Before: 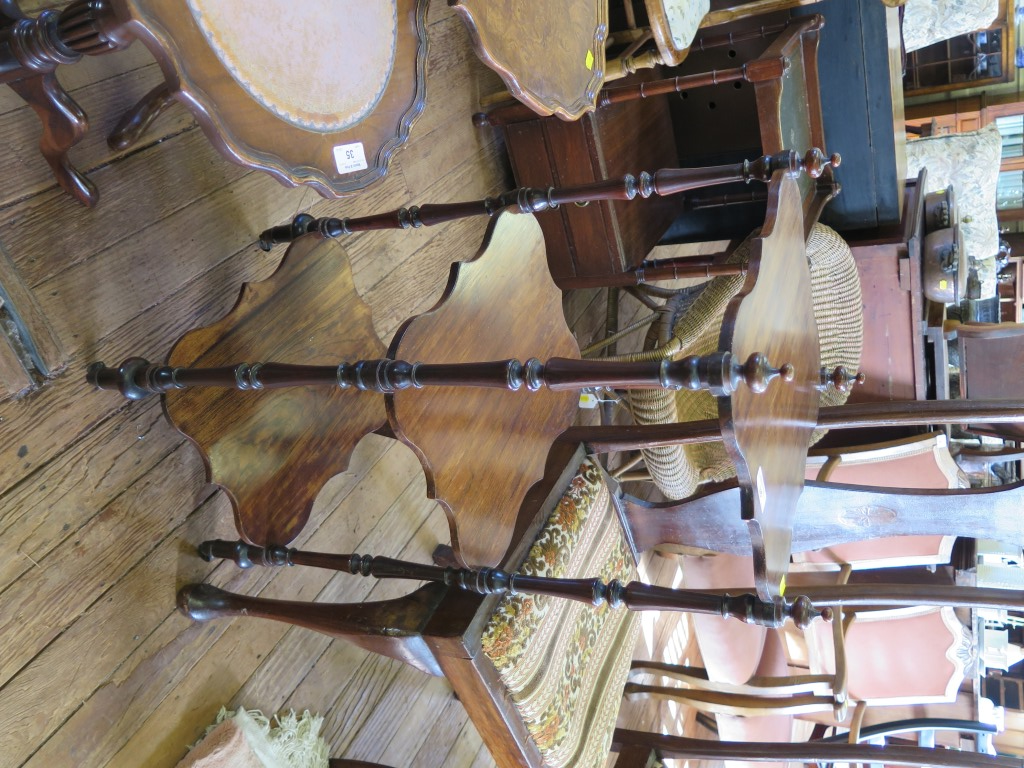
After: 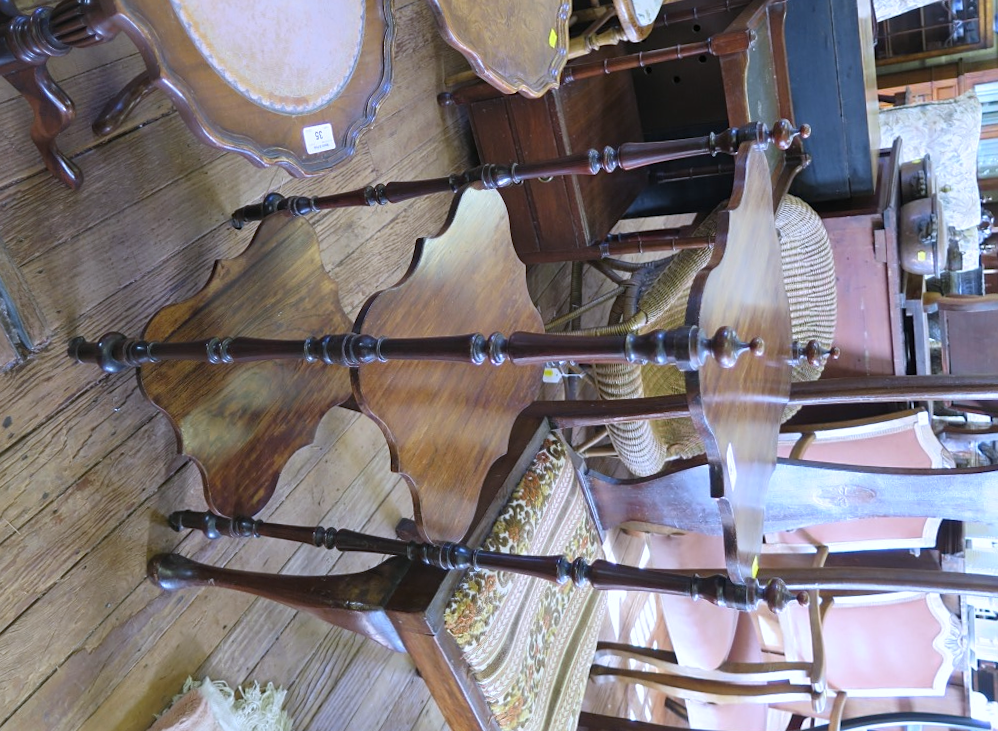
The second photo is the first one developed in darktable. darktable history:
sharpen: amount 0.2
white balance: red 0.967, blue 1.119, emerald 0.756
rotate and perspective: rotation 0.074°, lens shift (vertical) 0.096, lens shift (horizontal) -0.041, crop left 0.043, crop right 0.952, crop top 0.024, crop bottom 0.979
